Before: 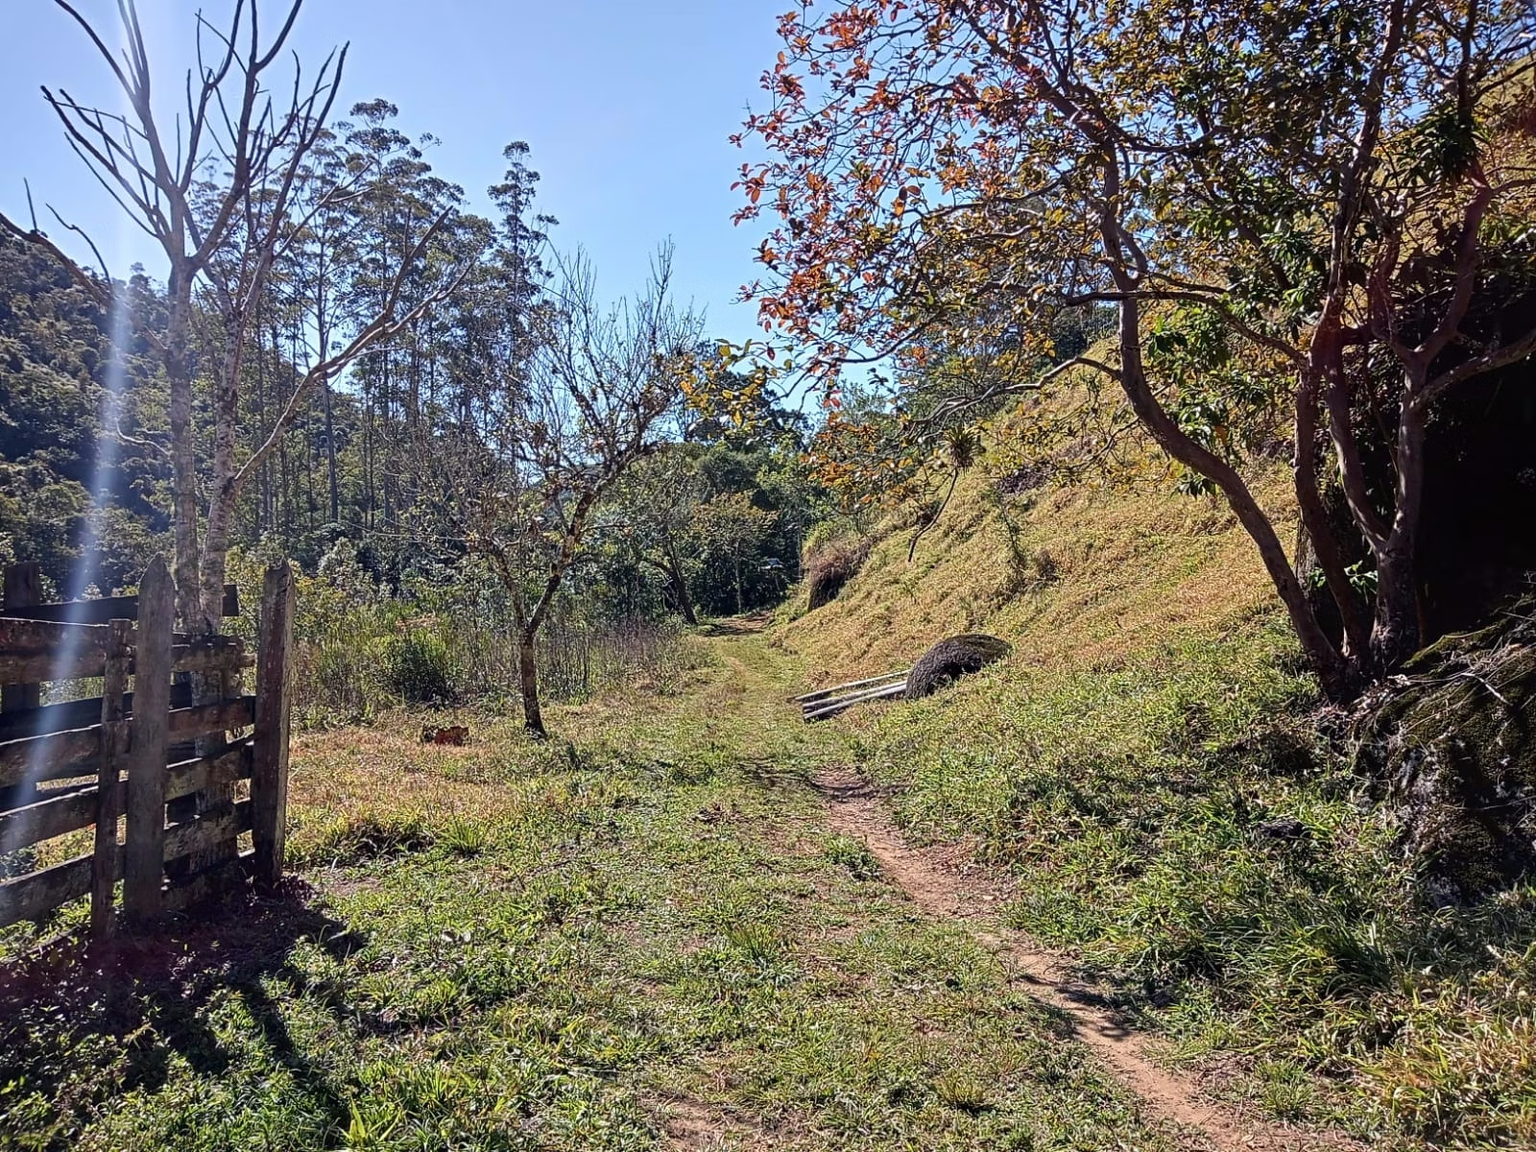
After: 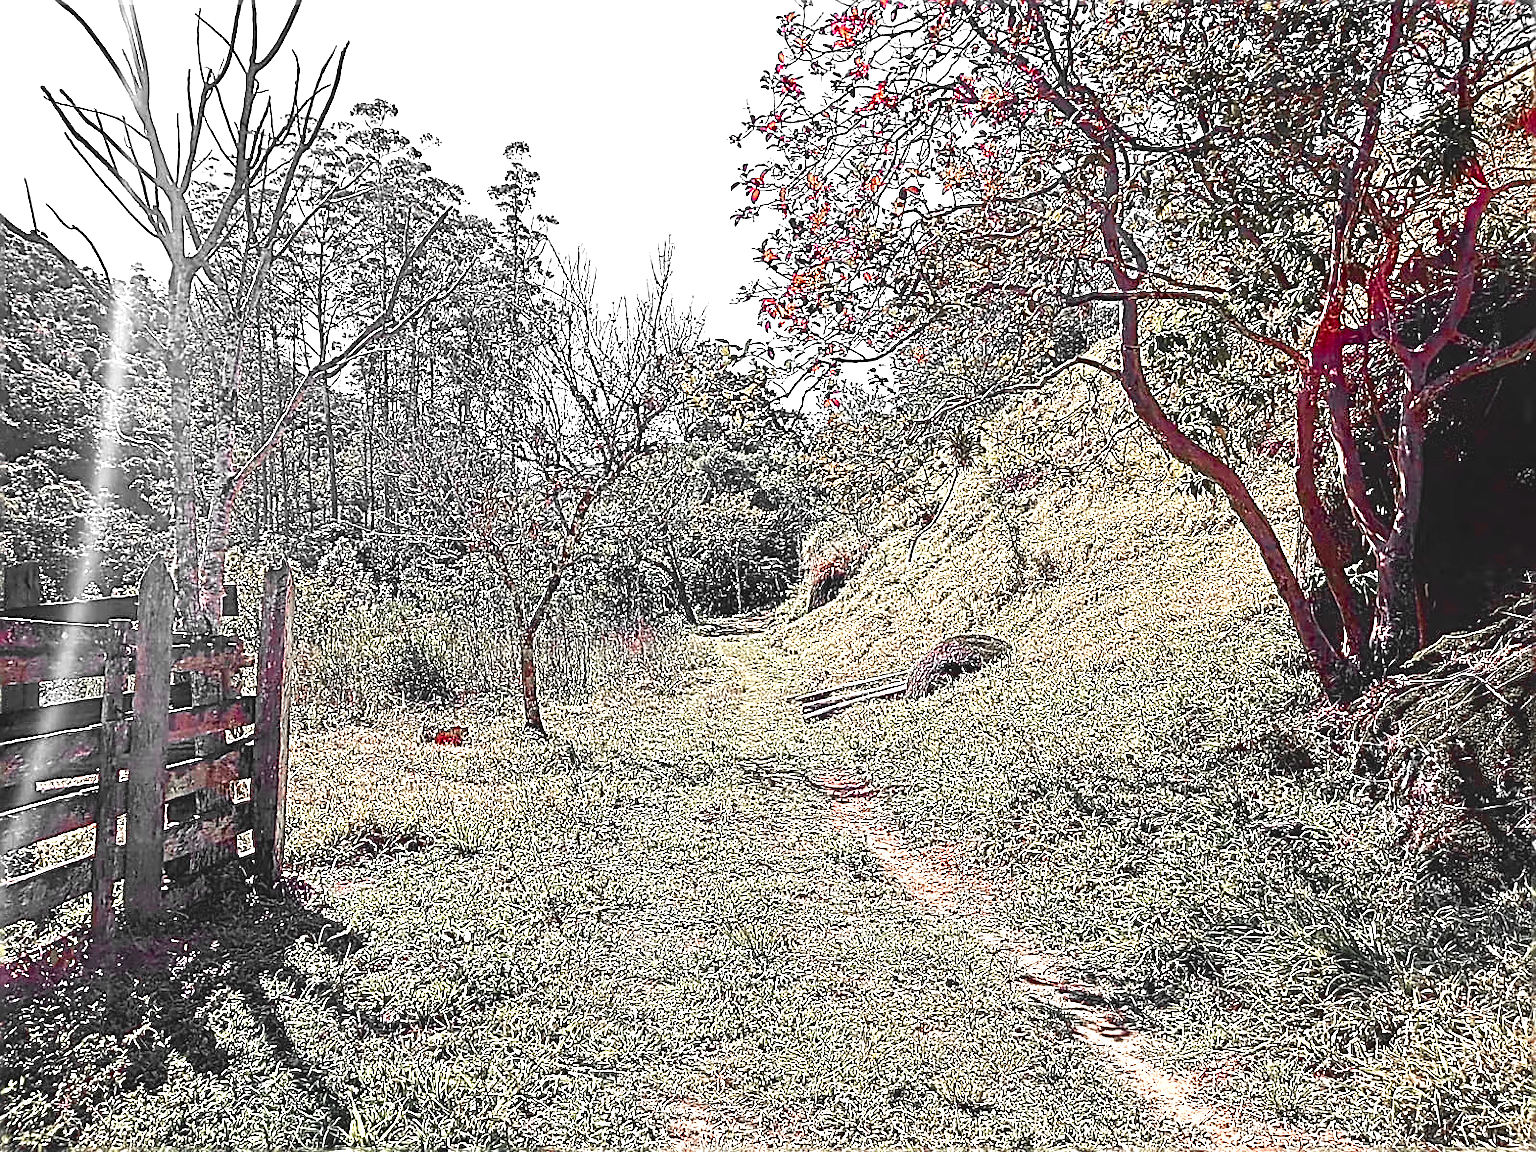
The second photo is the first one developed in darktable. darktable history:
exposure: black level correction 0.001, exposure 1.72 EV, compensate highlight preservation false
sharpen: amount 1.862
levels: white 99.94%, levels [0, 0.48, 0.961]
contrast brightness saturation: contrast -0.194, saturation 0.188
color zones: curves: ch1 [(0, 0.831) (0.08, 0.771) (0.157, 0.268) (0.241, 0.207) (0.562, -0.005) (0.714, -0.013) (0.876, 0.01) (1, 0.831)]
